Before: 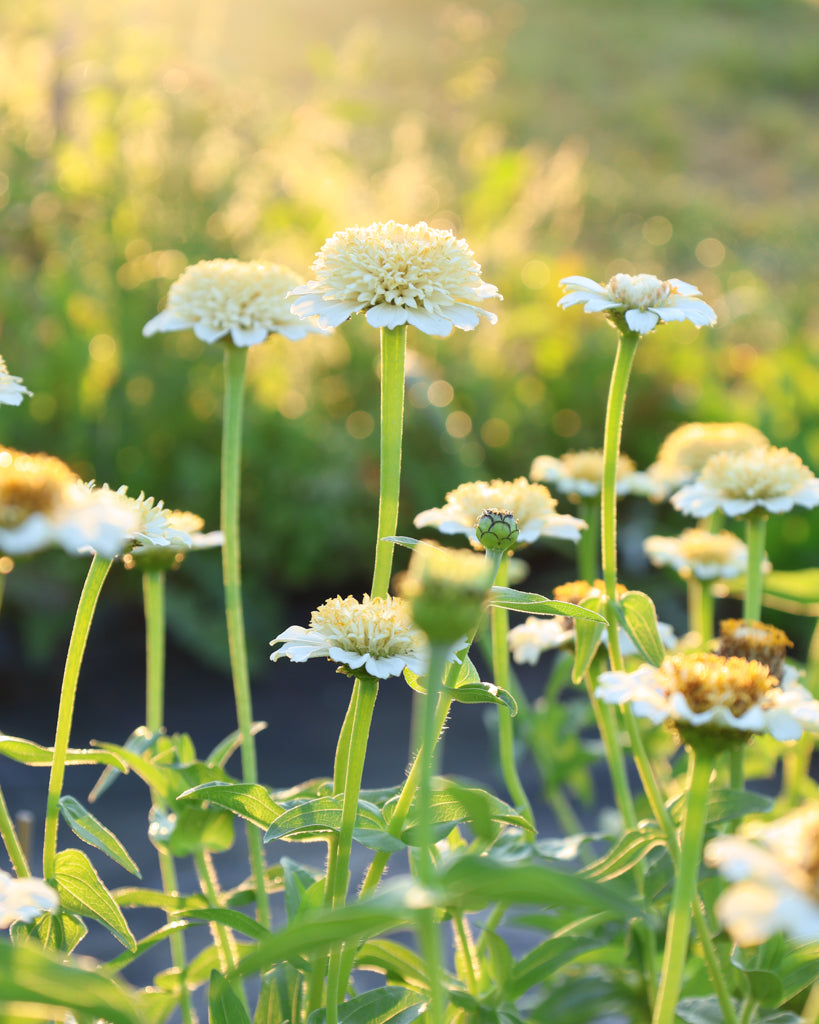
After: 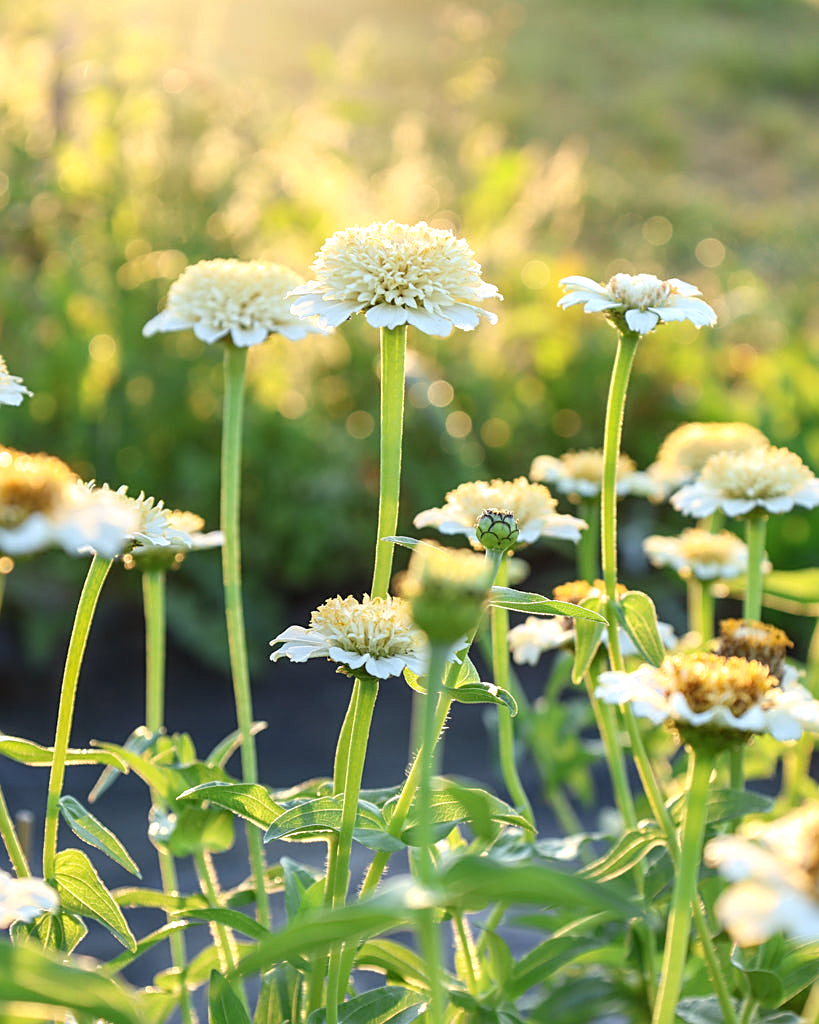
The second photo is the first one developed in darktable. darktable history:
shadows and highlights: shadows 13.79, white point adjustment 1.29, highlights -1.47, soften with gaussian
local contrast: detail 130%
sharpen: on, module defaults
